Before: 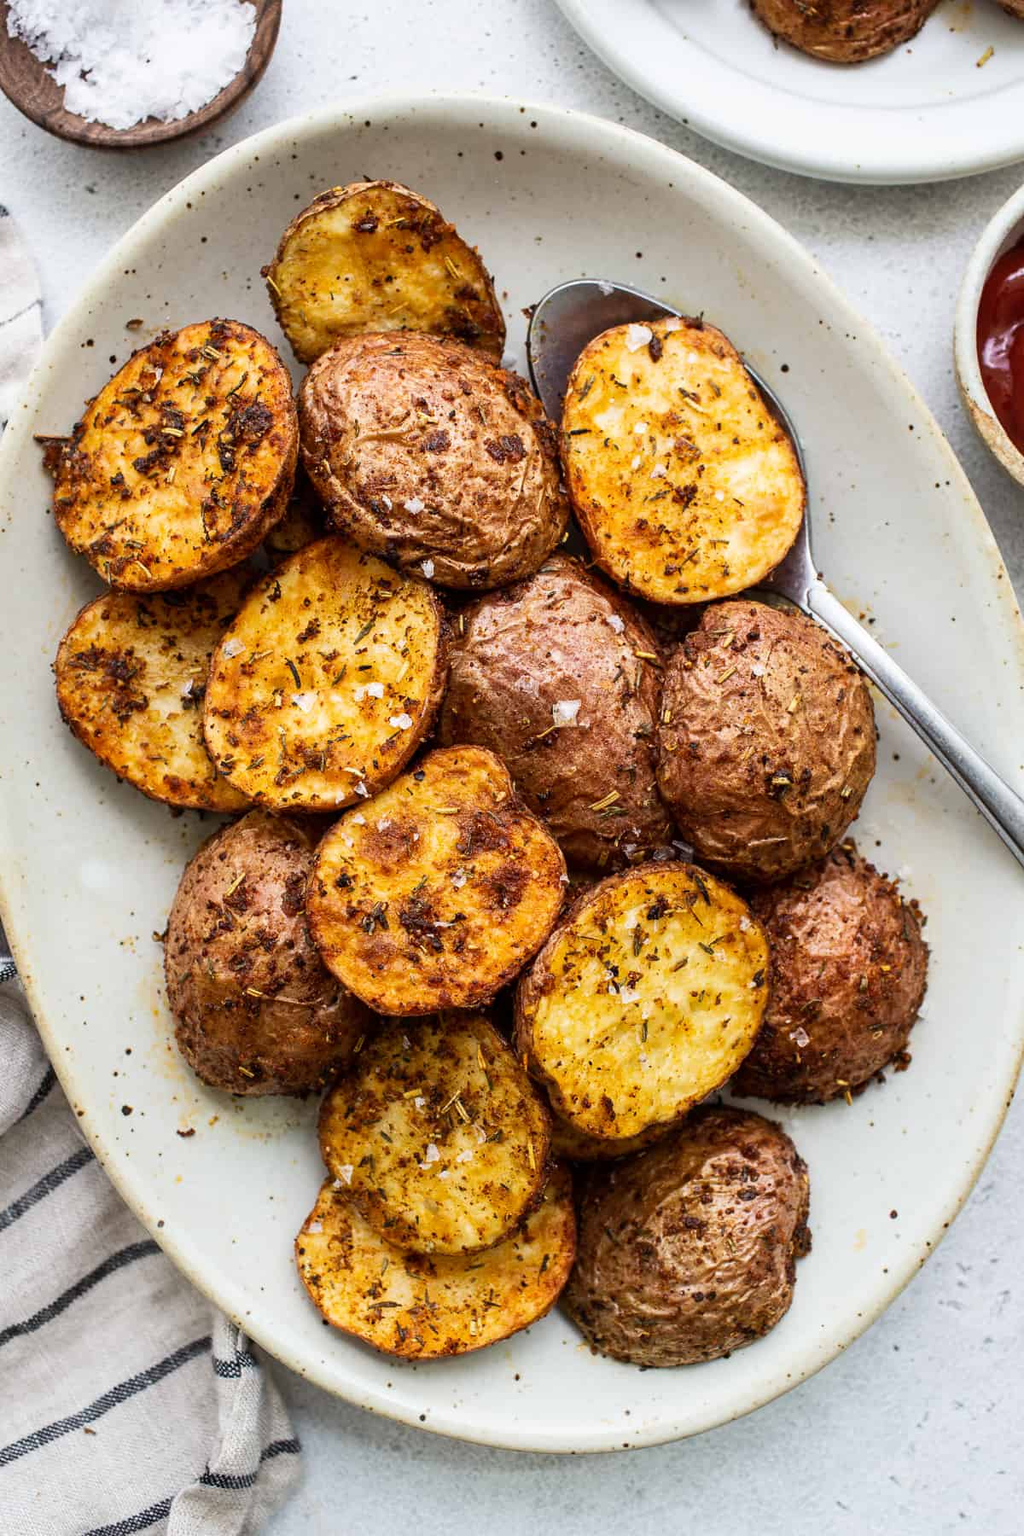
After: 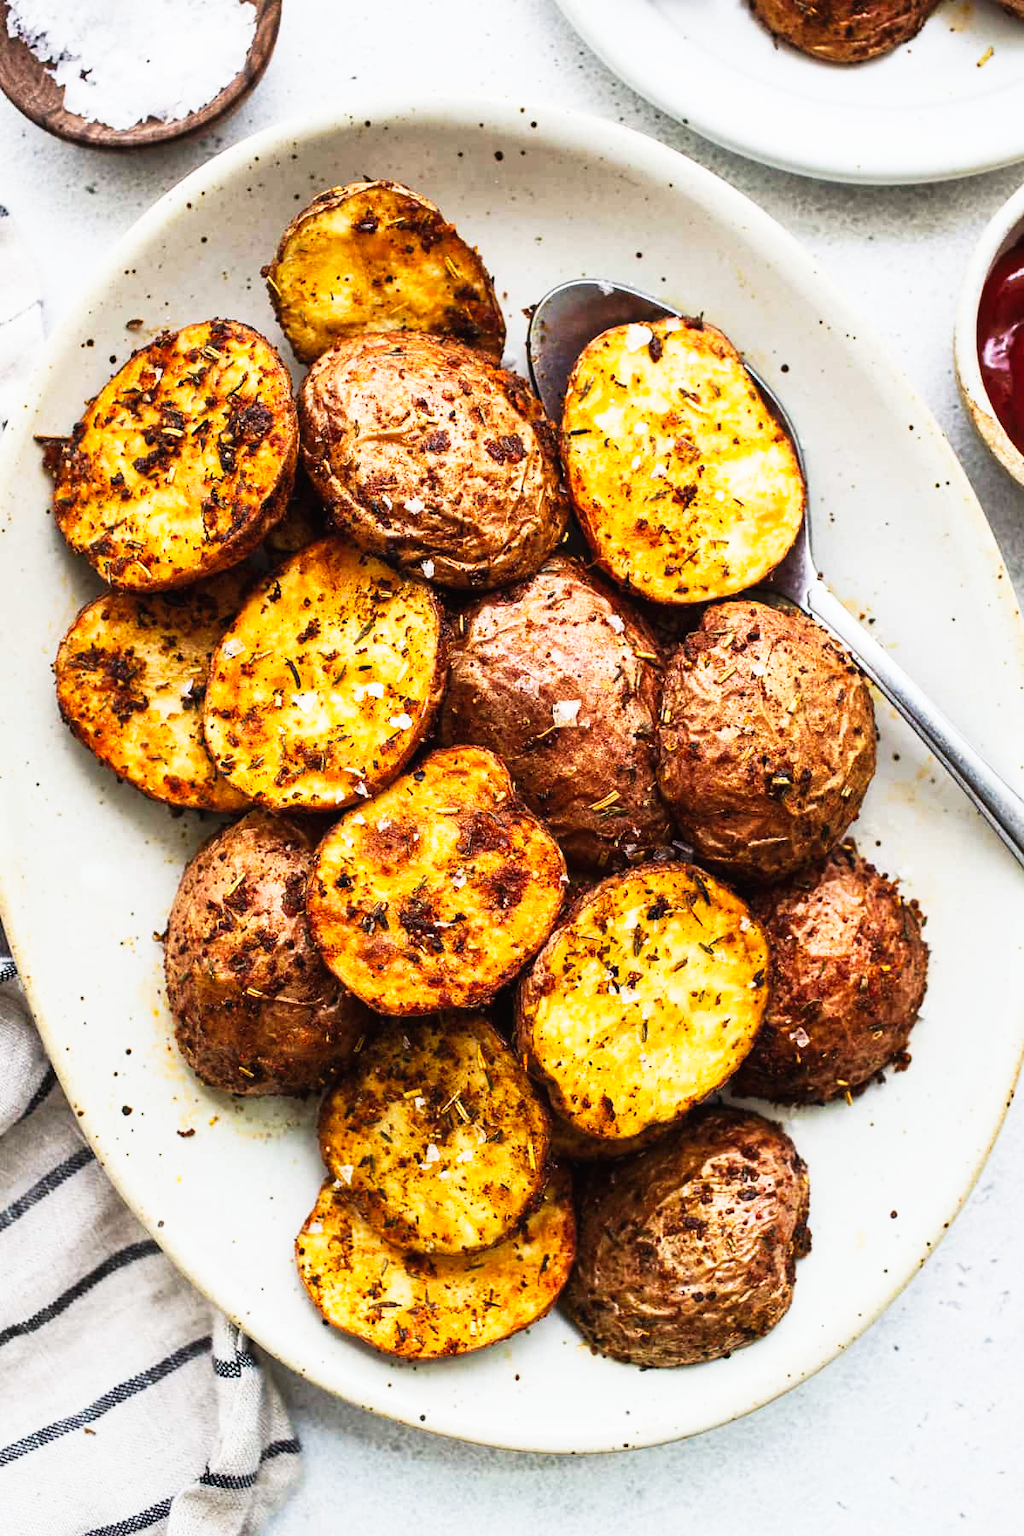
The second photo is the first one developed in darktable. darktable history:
tone curve: curves: ch0 [(0, 0.013) (0.198, 0.175) (0.512, 0.582) (0.625, 0.754) (0.81, 0.934) (1, 1)], preserve colors none
